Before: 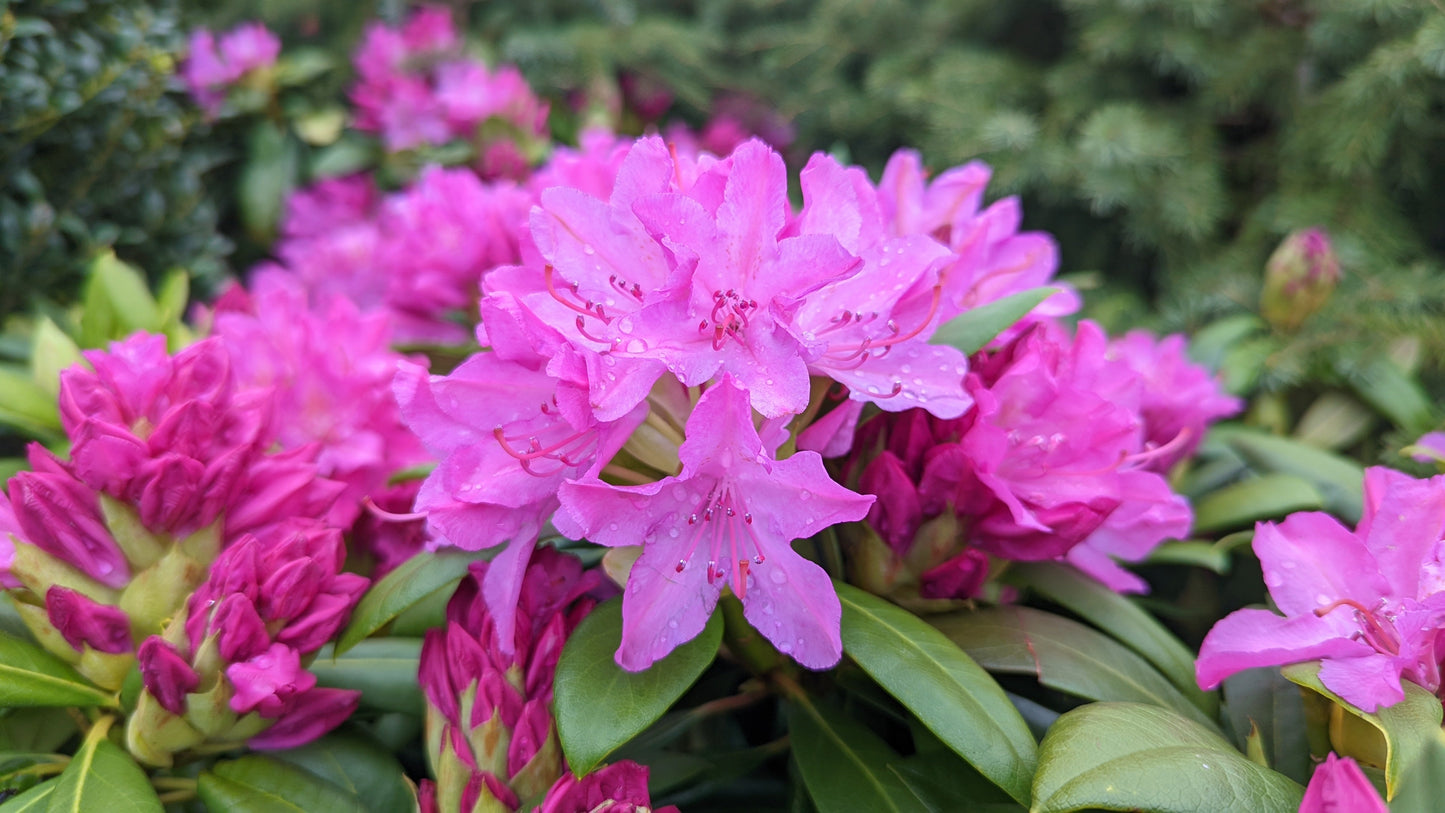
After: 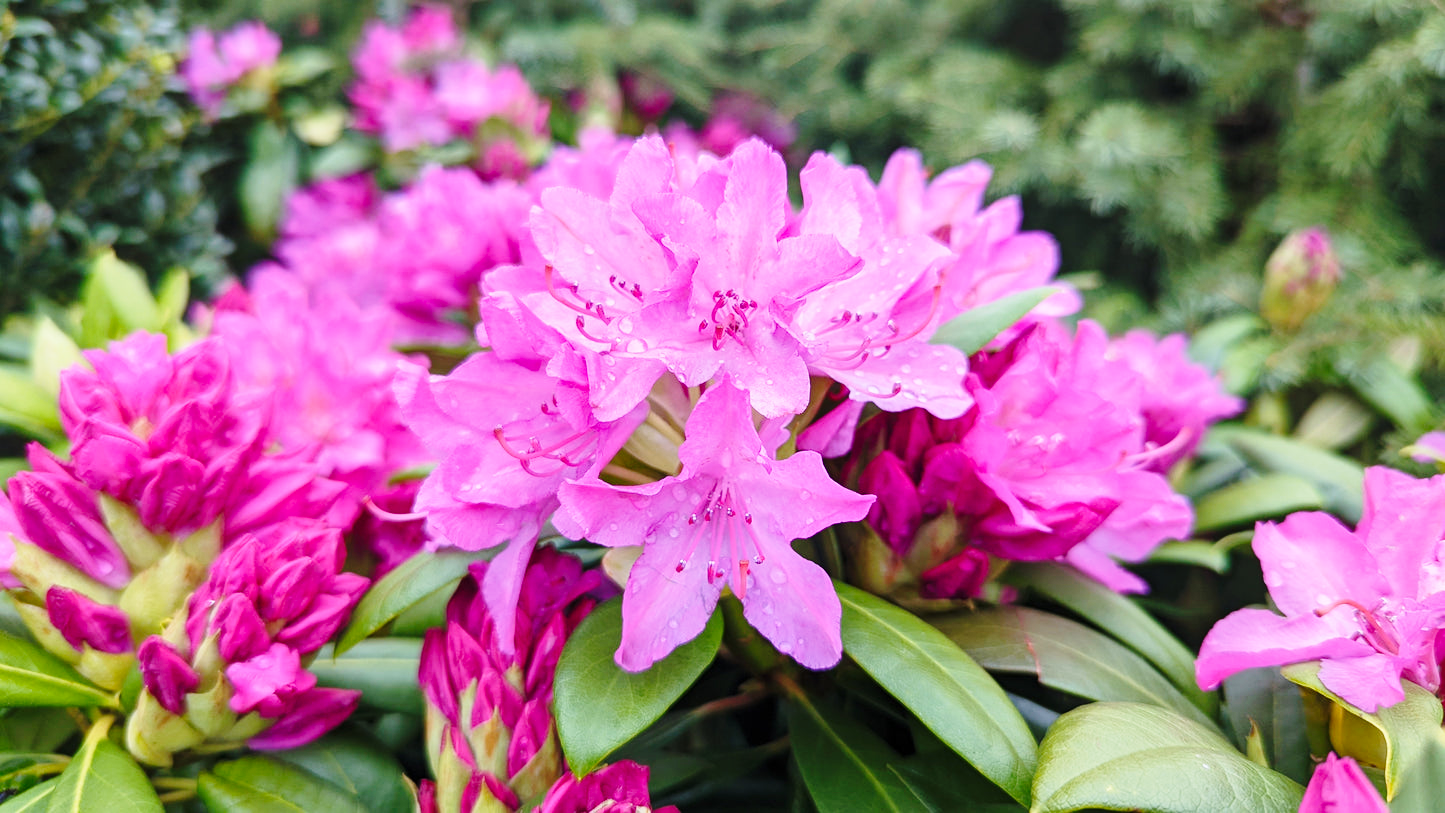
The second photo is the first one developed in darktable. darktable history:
base curve: curves: ch0 [(0, 0) (0.028, 0.03) (0.121, 0.232) (0.46, 0.748) (0.859, 0.968) (1, 1)], preserve colors none
shadows and highlights: shadows 22.64, highlights -49.11, soften with gaussian
